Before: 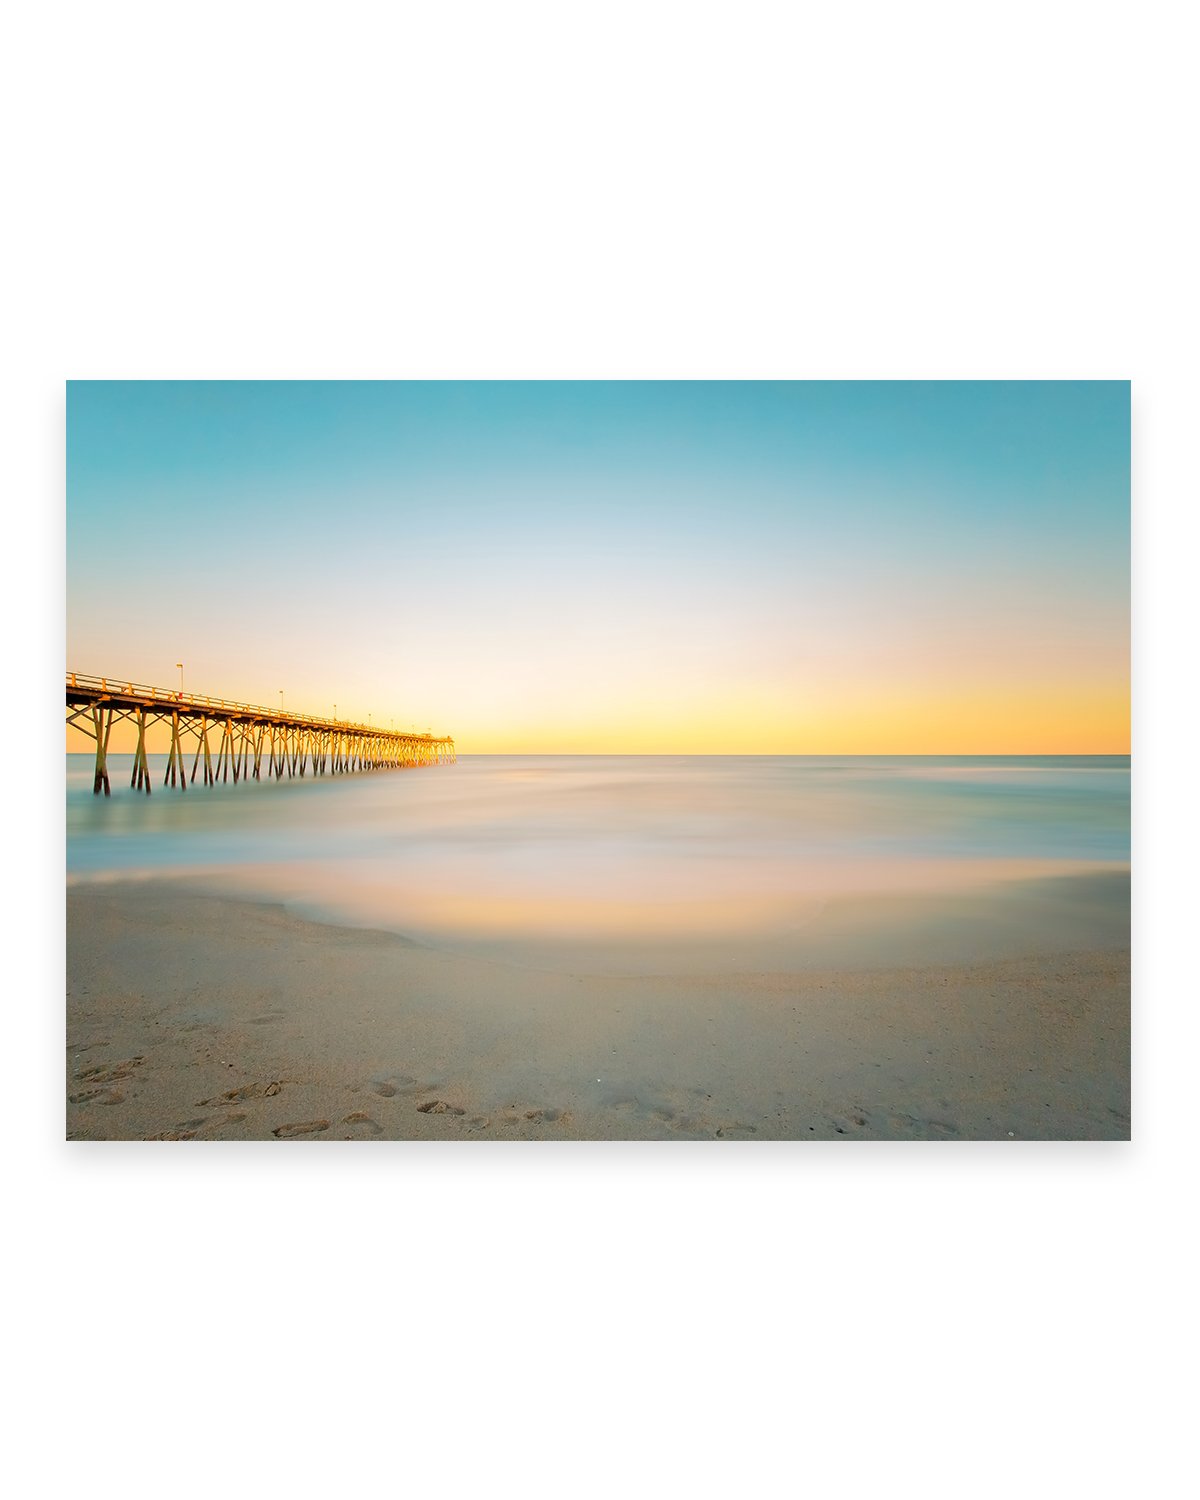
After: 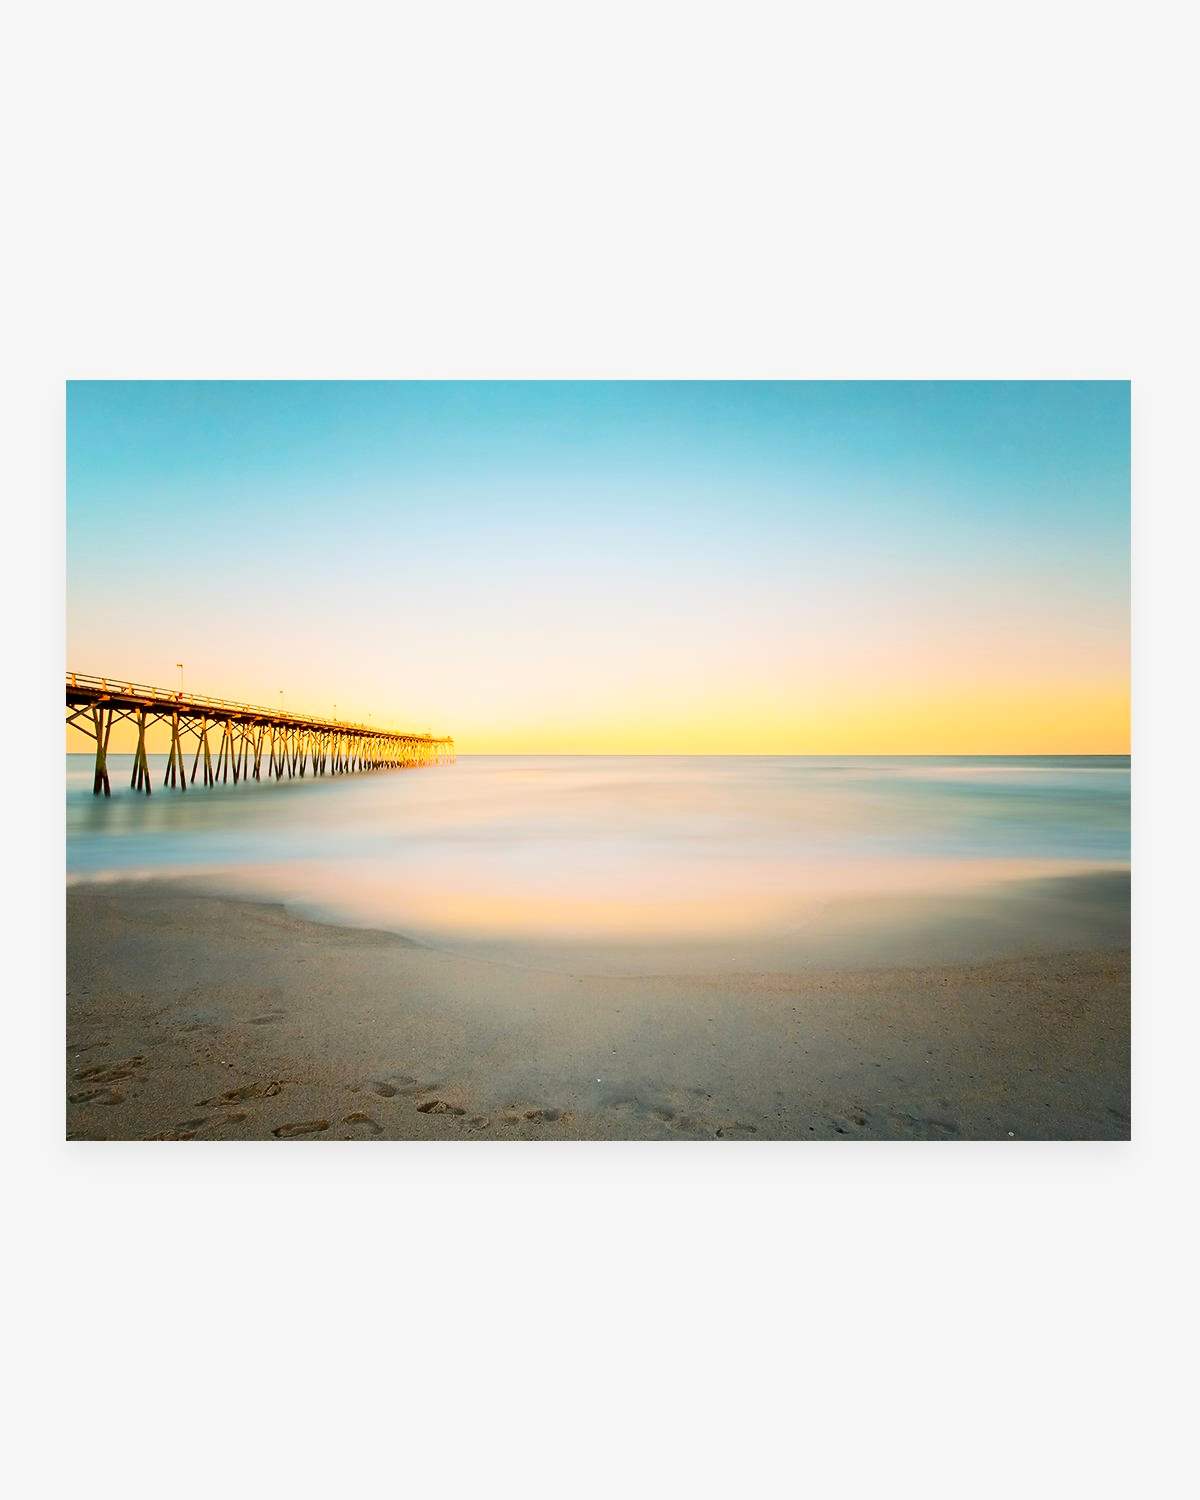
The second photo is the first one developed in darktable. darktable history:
exposure: exposure -0.459 EV, compensate highlight preservation false
tone equalizer: on, module defaults
contrast brightness saturation: contrast 0.405, brightness 0.107, saturation 0.213
